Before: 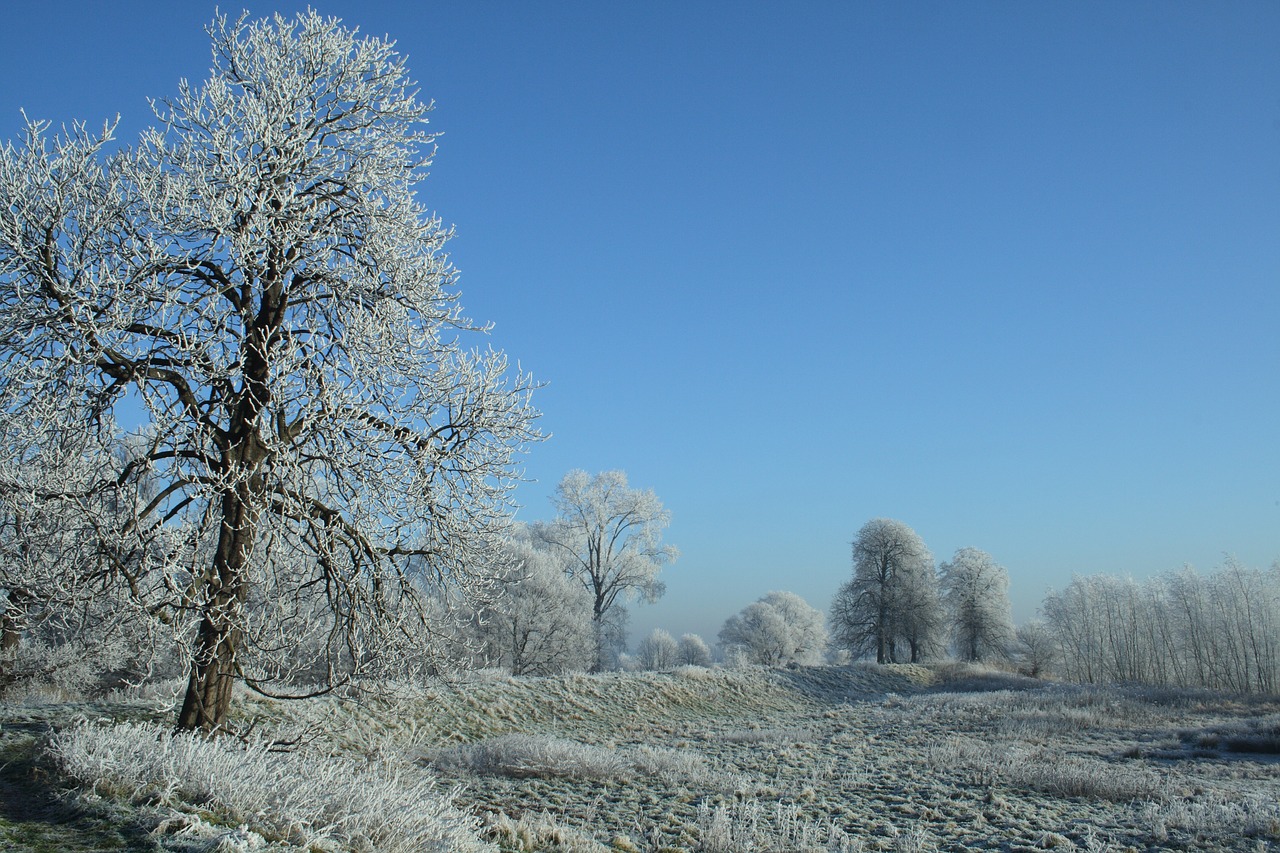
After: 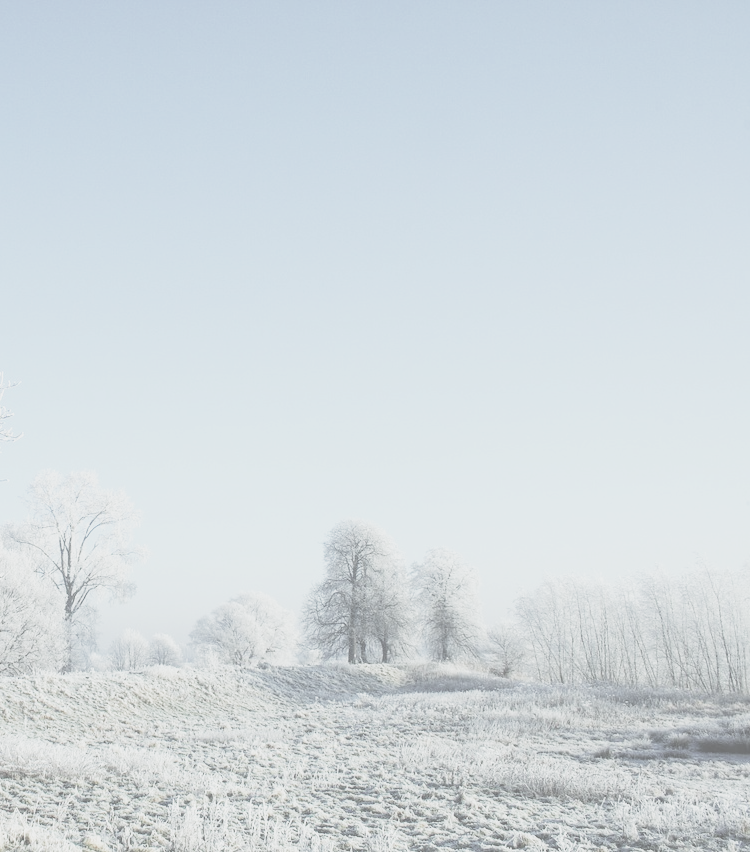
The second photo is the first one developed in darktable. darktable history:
contrast brightness saturation: contrast -0.32, brightness 0.75, saturation -0.78
base curve: curves: ch0 [(0, 0) (0.007, 0.004) (0.027, 0.03) (0.046, 0.07) (0.207, 0.54) (0.442, 0.872) (0.673, 0.972) (1, 1)], preserve colors none
crop: left 41.402%
local contrast: highlights 100%, shadows 100%, detail 120%, midtone range 0.2
